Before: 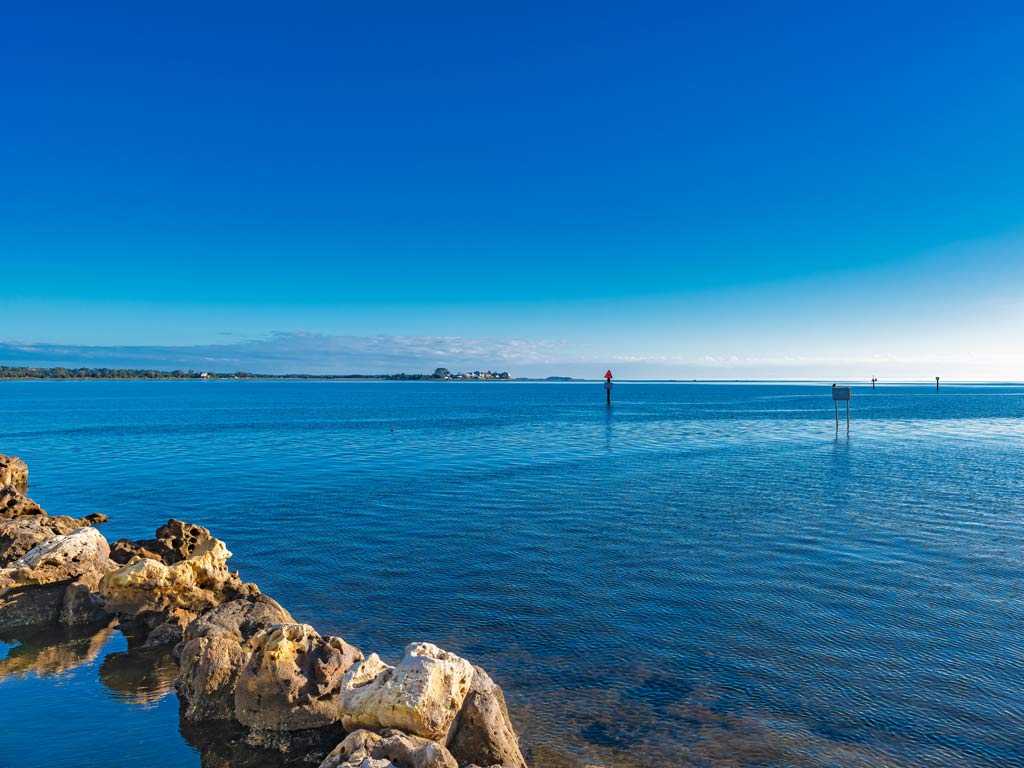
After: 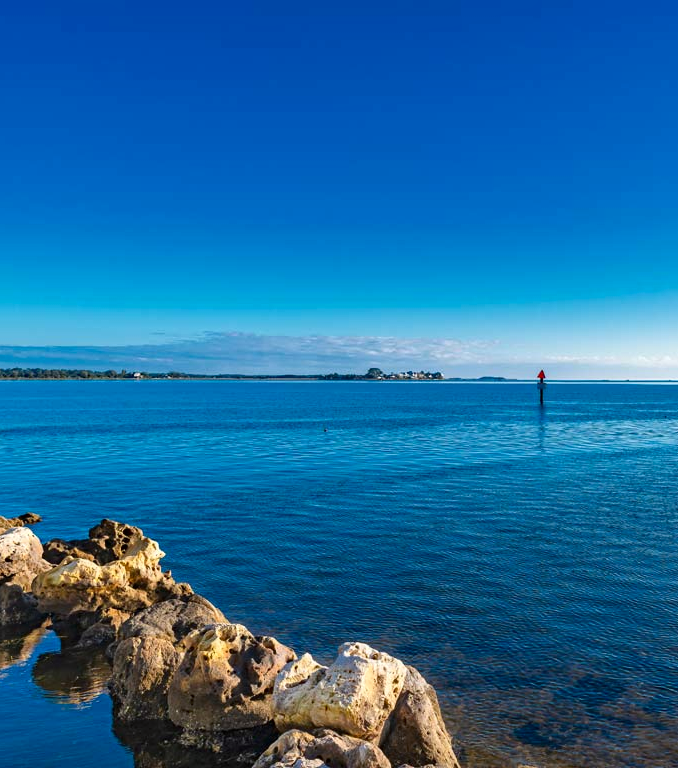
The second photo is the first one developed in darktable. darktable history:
crop and rotate: left 6.591%, right 27.112%
contrast brightness saturation: contrast 0.136
haze removal: compatibility mode true, adaptive false
